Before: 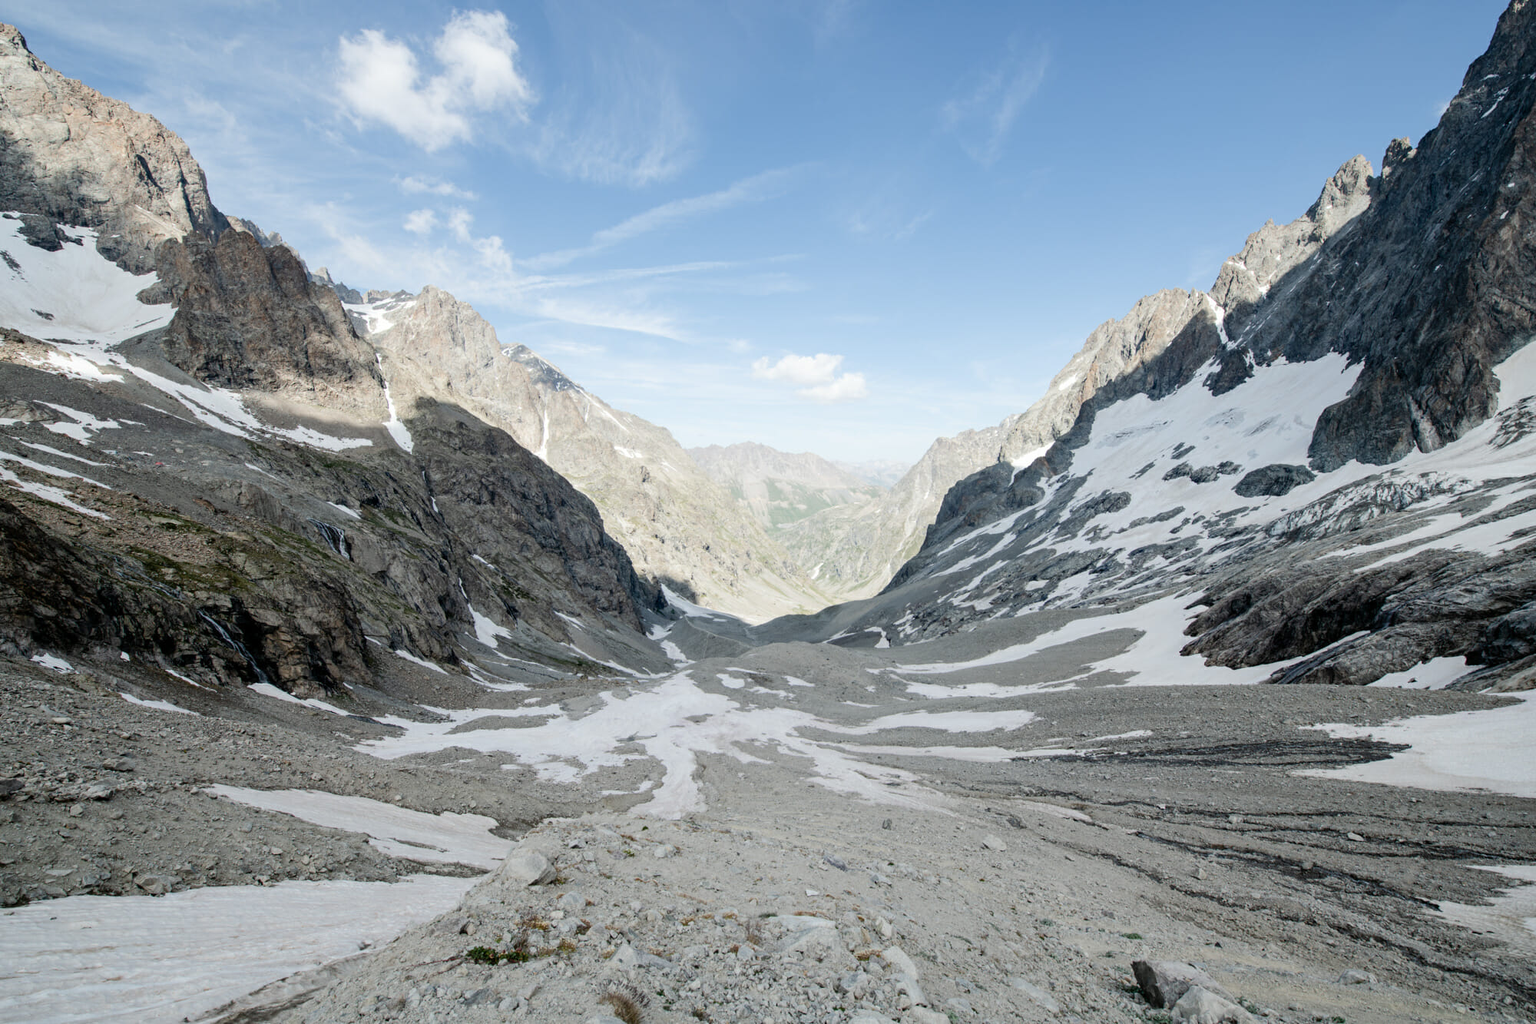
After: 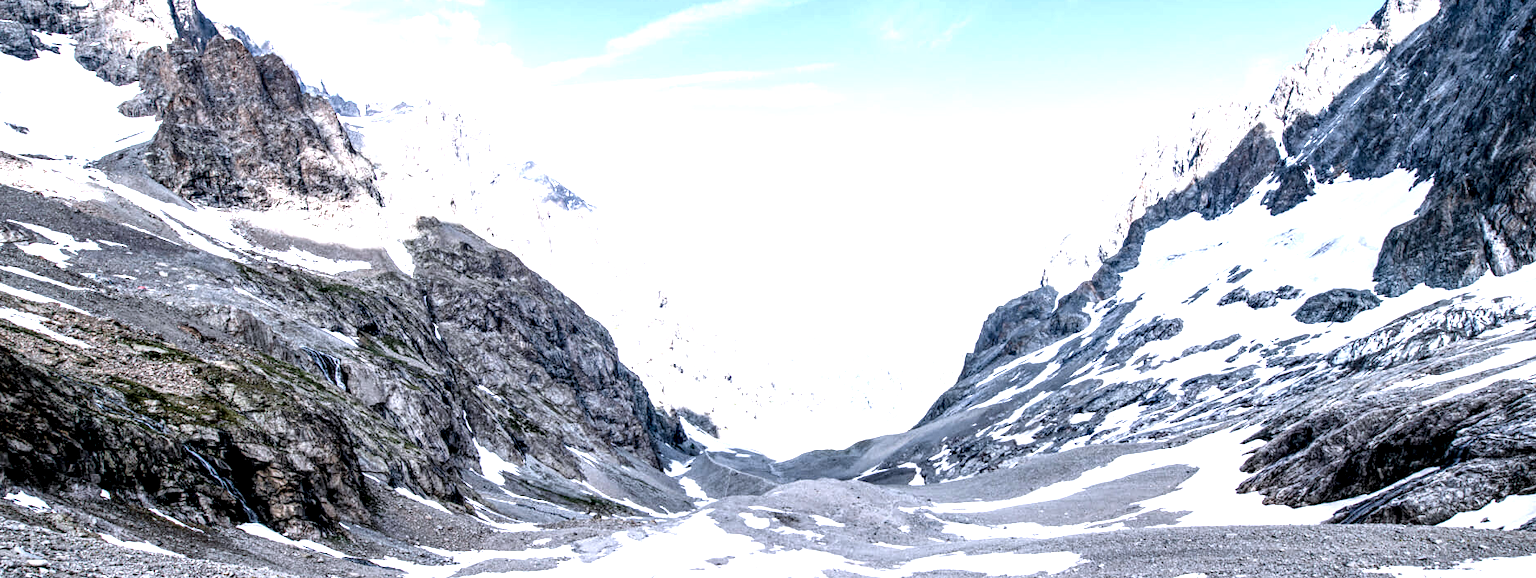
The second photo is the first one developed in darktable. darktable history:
color calibration: illuminant custom, x 0.363, y 0.384, temperature 4527.83 K
exposure: black level correction 0, exposure 1.2 EV, compensate highlight preservation false
tone equalizer: -7 EV 0.112 EV, smoothing diameter 24.95%, edges refinement/feathering 10.98, preserve details guided filter
local contrast: highlights 17%, detail 187%
crop: left 1.768%, top 19.125%, right 4.905%, bottom 28.08%
